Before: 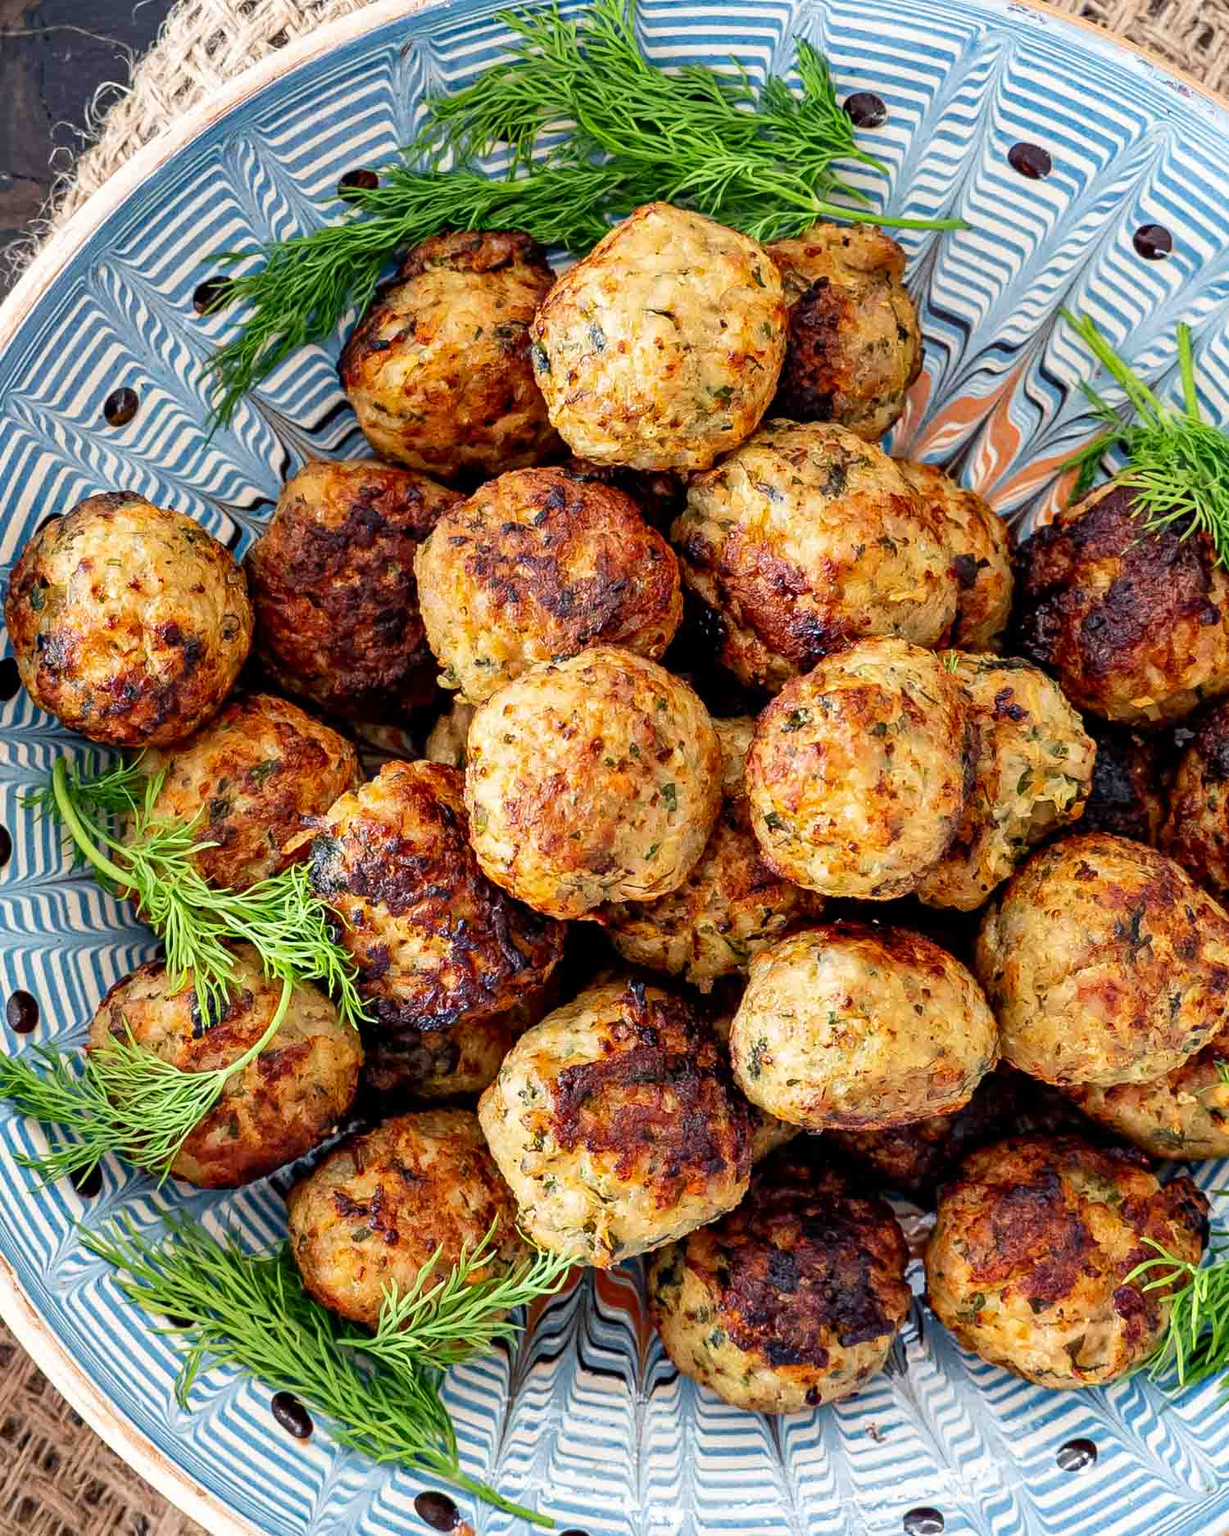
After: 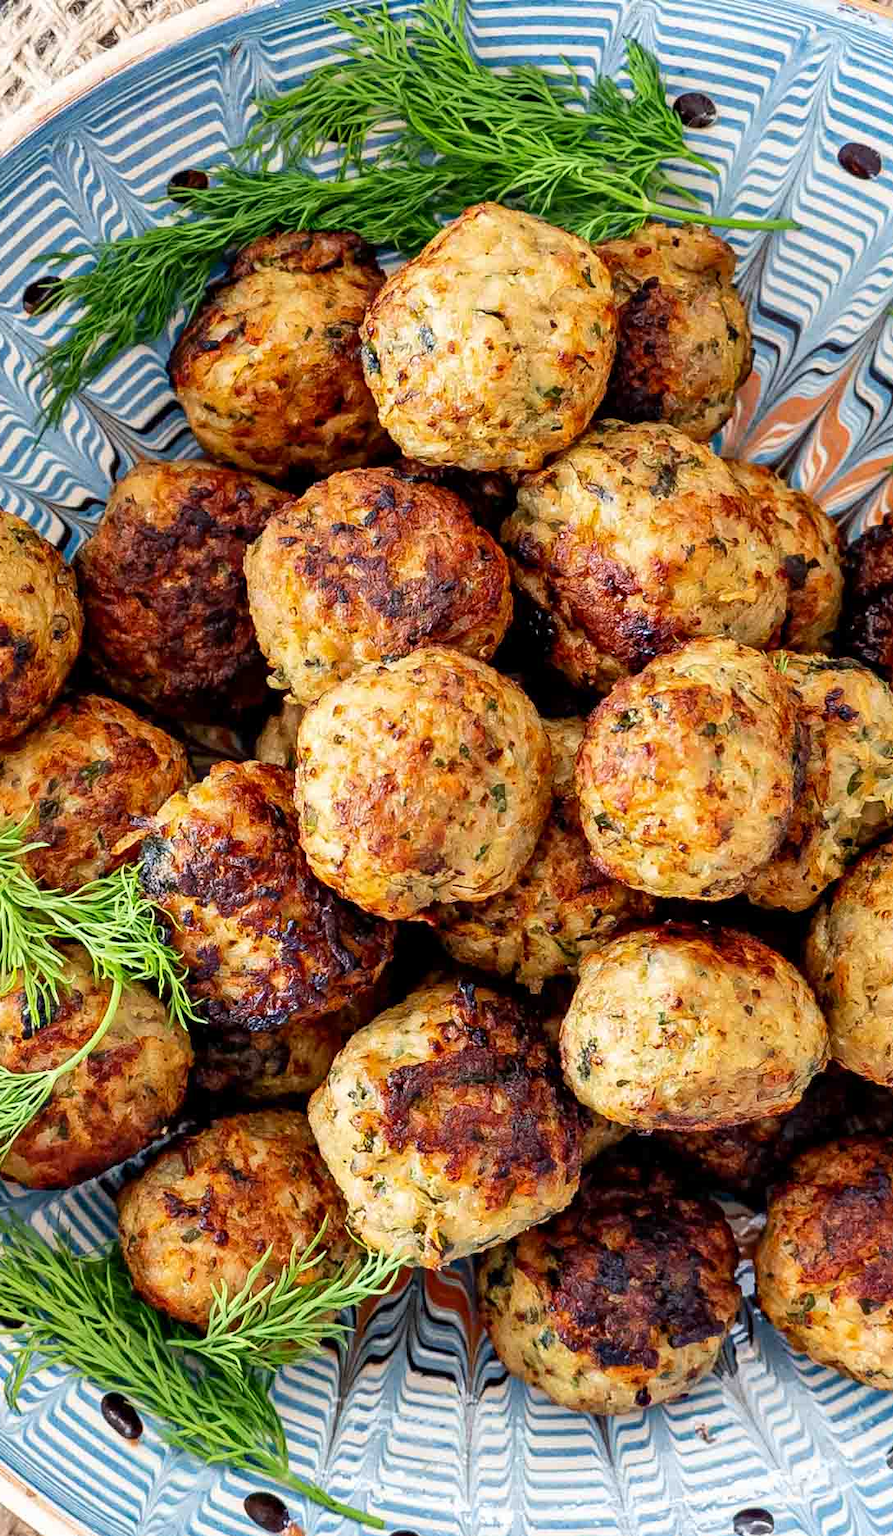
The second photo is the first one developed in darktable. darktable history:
crop: left 13.889%, top 0%, right 13.397%
